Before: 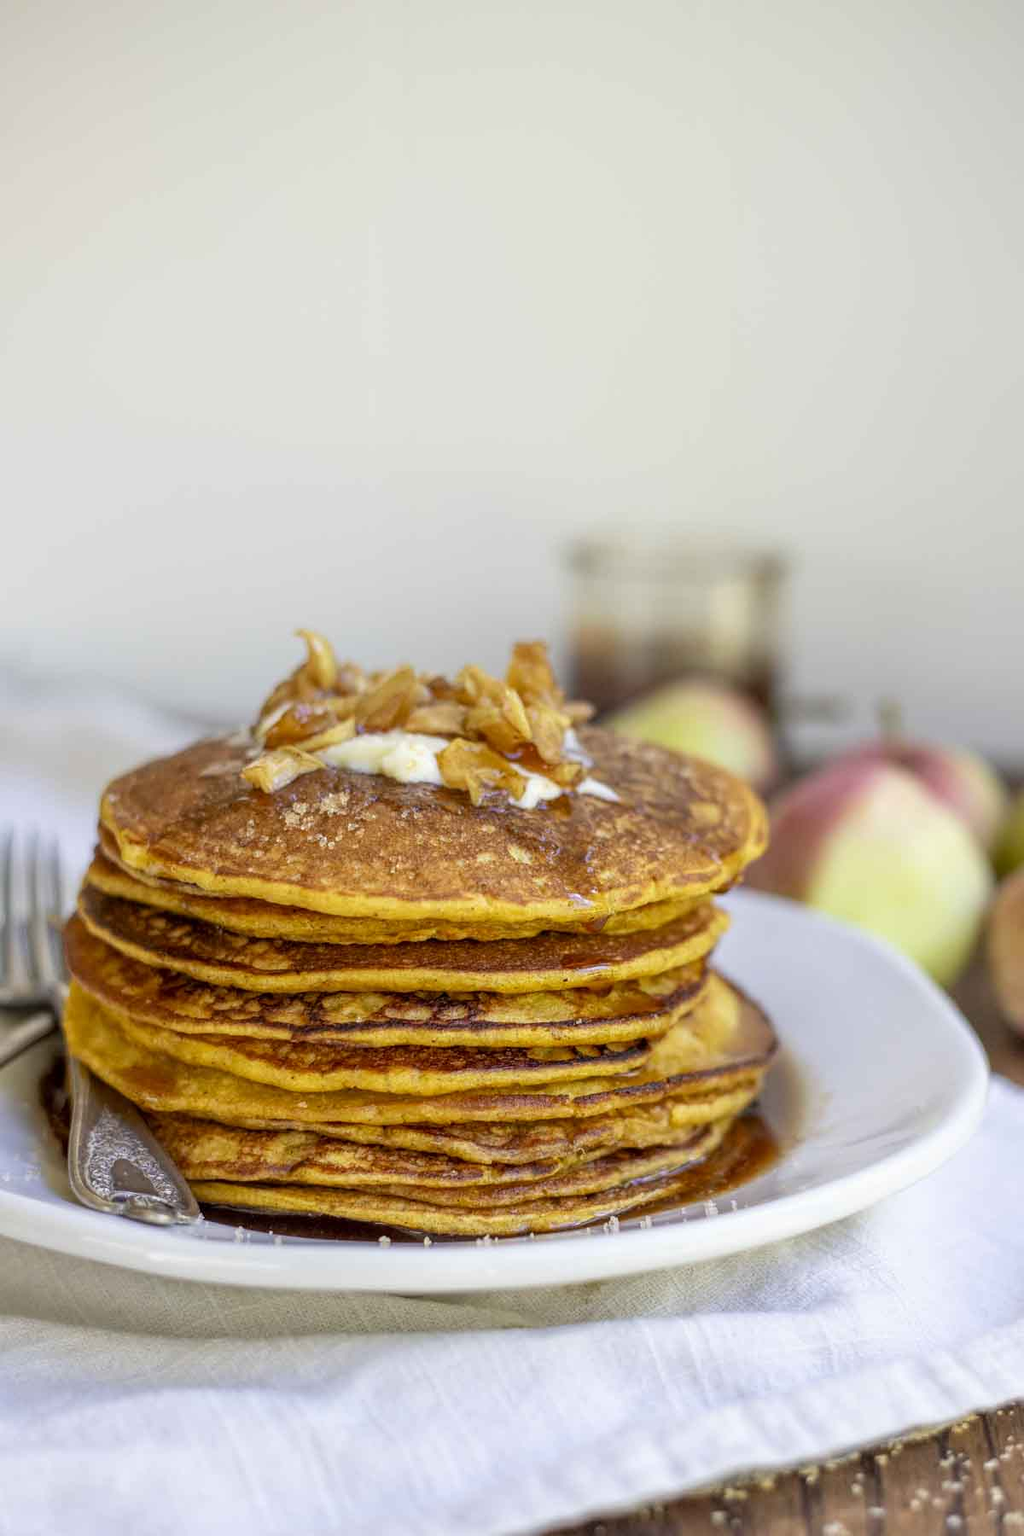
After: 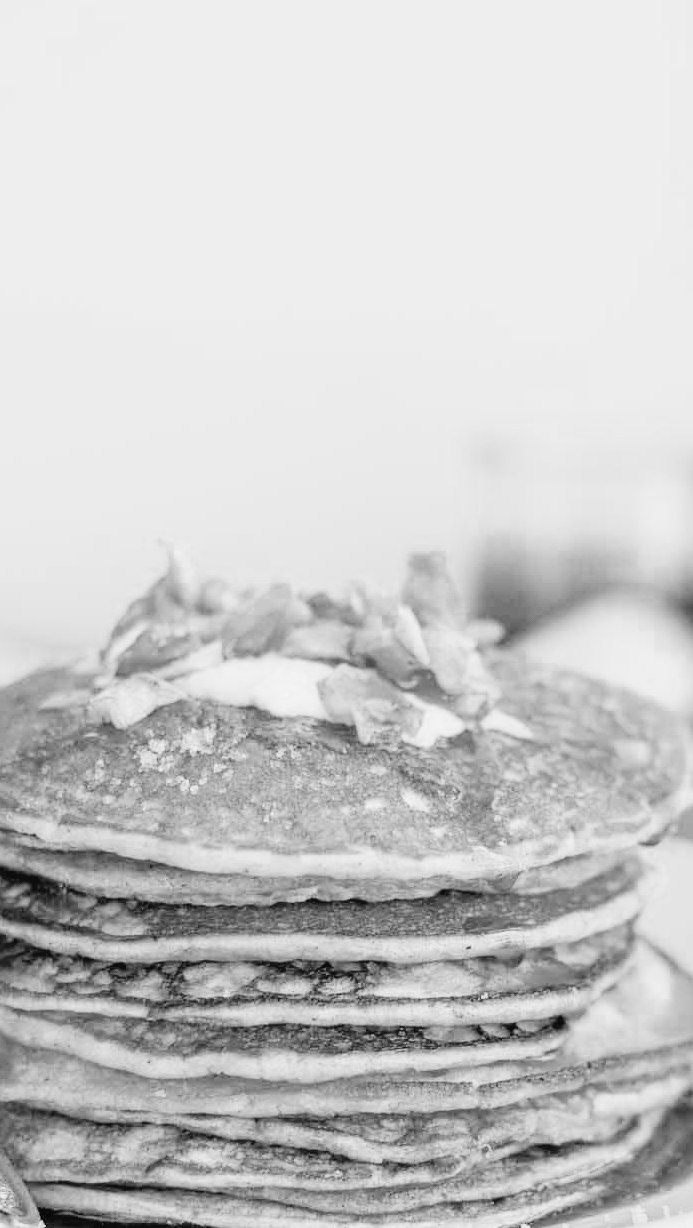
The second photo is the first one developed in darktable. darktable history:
crop: left 16.202%, top 11.208%, right 26.045%, bottom 20.557%
tone curve: curves: ch0 [(0, 0) (0.003, 0.038) (0.011, 0.035) (0.025, 0.03) (0.044, 0.044) (0.069, 0.062) (0.1, 0.087) (0.136, 0.114) (0.177, 0.15) (0.224, 0.193) (0.277, 0.242) (0.335, 0.299) (0.399, 0.361) (0.468, 0.437) (0.543, 0.521) (0.623, 0.614) (0.709, 0.717) (0.801, 0.817) (0.898, 0.913) (1, 1)], preserve colors none
filmic rgb: black relative exposure -6.15 EV, white relative exposure 6.96 EV, hardness 2.23, color science v6 (2022)
color zones: curves: ch0 [(0.002, 0.593) (0.143, 0.417) (0.285, 0.541) (0.455, 0.289) (0.608, 0.327) (0.727, 0.283) (0.869, 0.571) (1, 0.603)]; ch1 [(0, 0) (0.143, 0) (0.286, 0) (0.429, 0) (0.571, 0) (0.714, 0) (0.857, 0)]
exposure: black level correction 0, exposure 1.9 EV, compensate highlight preservation false
color contrast: green-magenta contrast 0.3, blue-yellow contrast 0.15
